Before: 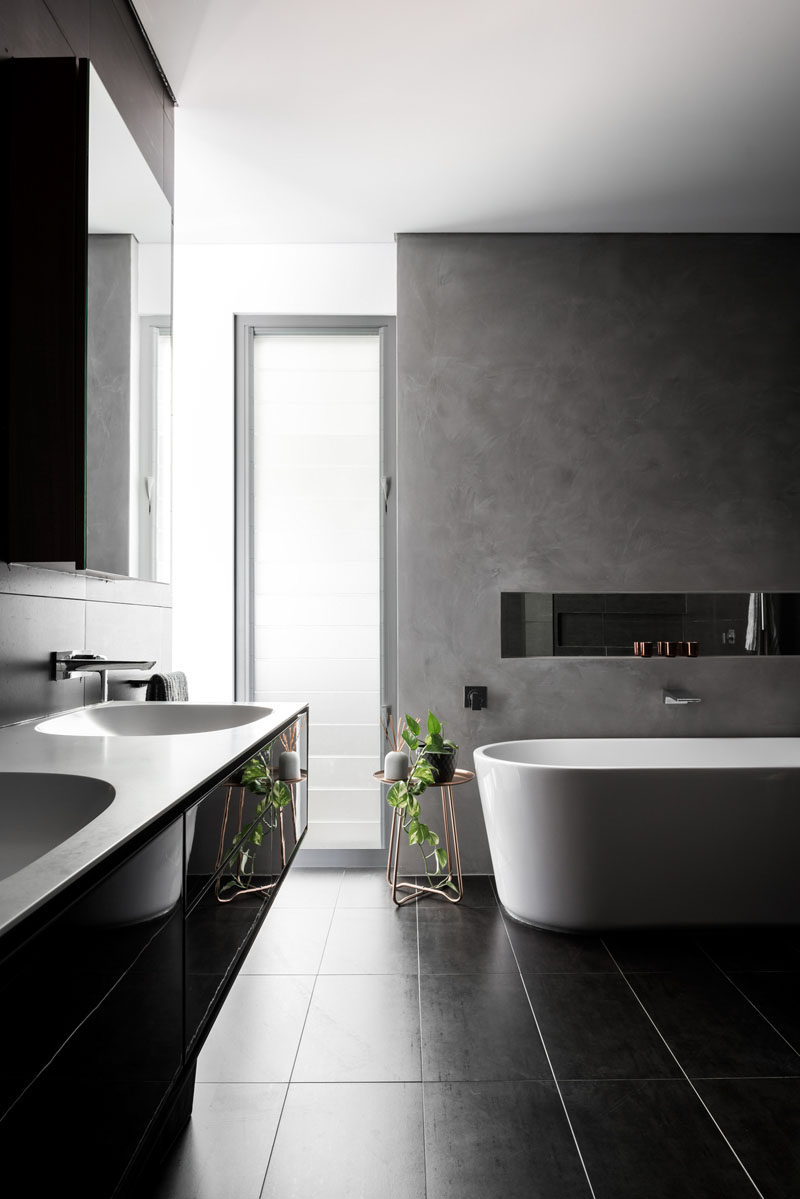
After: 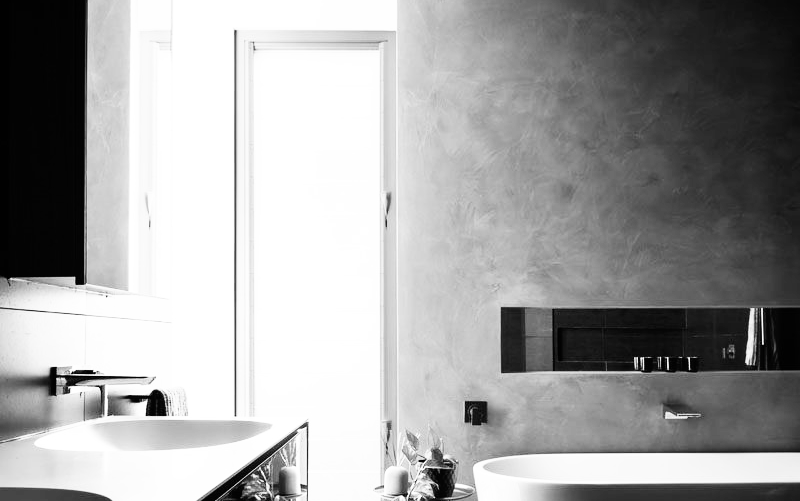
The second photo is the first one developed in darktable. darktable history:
color calibration: illuminant Planckian (black body), x 0.375, y 0.373, temperature 4117 K
monochrome: a -3.63, b -0.465
base curve: curves: ch0 [(0, 0) (0.007, 0.004) (0.027, 0.03) (0.046, 0.07) (0.207, 0.54) (0.442, 0.872) (0.673, 0.972) (1, 1)], preserve colors none
crop and rotate: top 23.84%, bottom 34.294%
